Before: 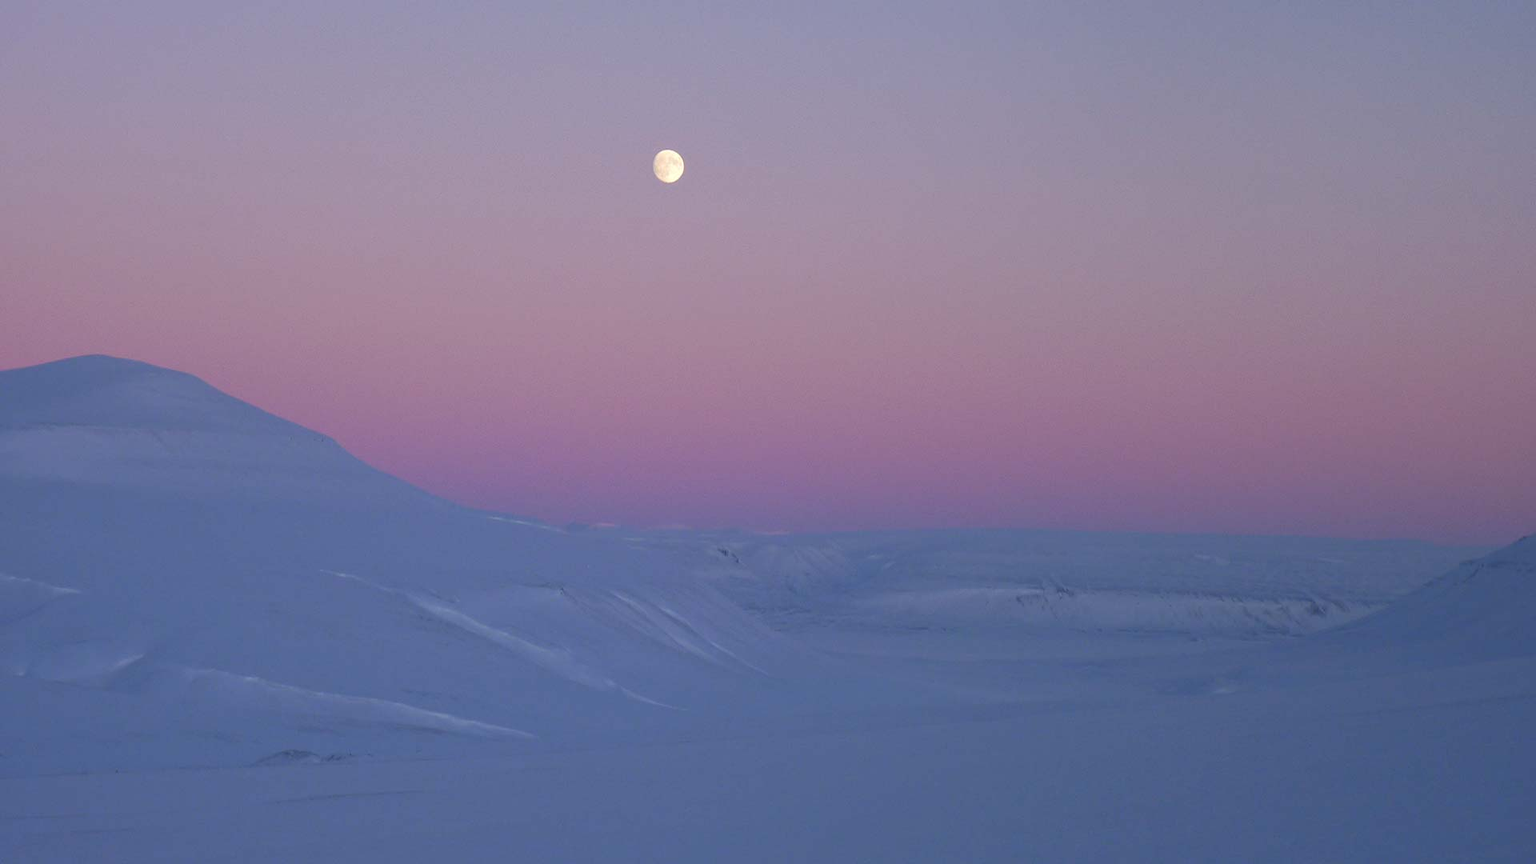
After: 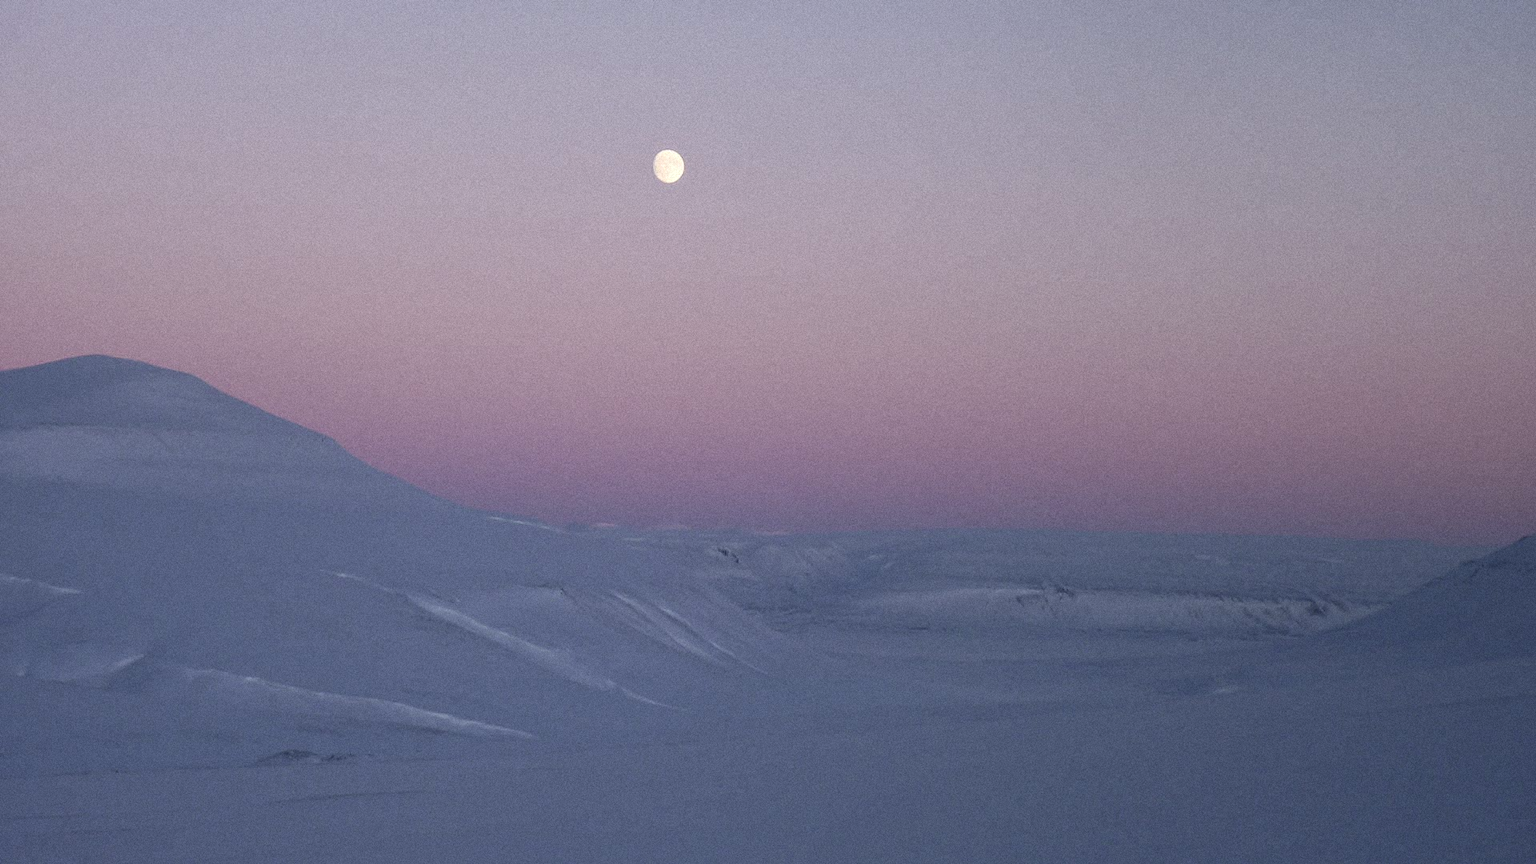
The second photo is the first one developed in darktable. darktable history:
contrast brightness saturation: contrast 0.25, saturation -0.31
grain: mid-tones bias 0%
